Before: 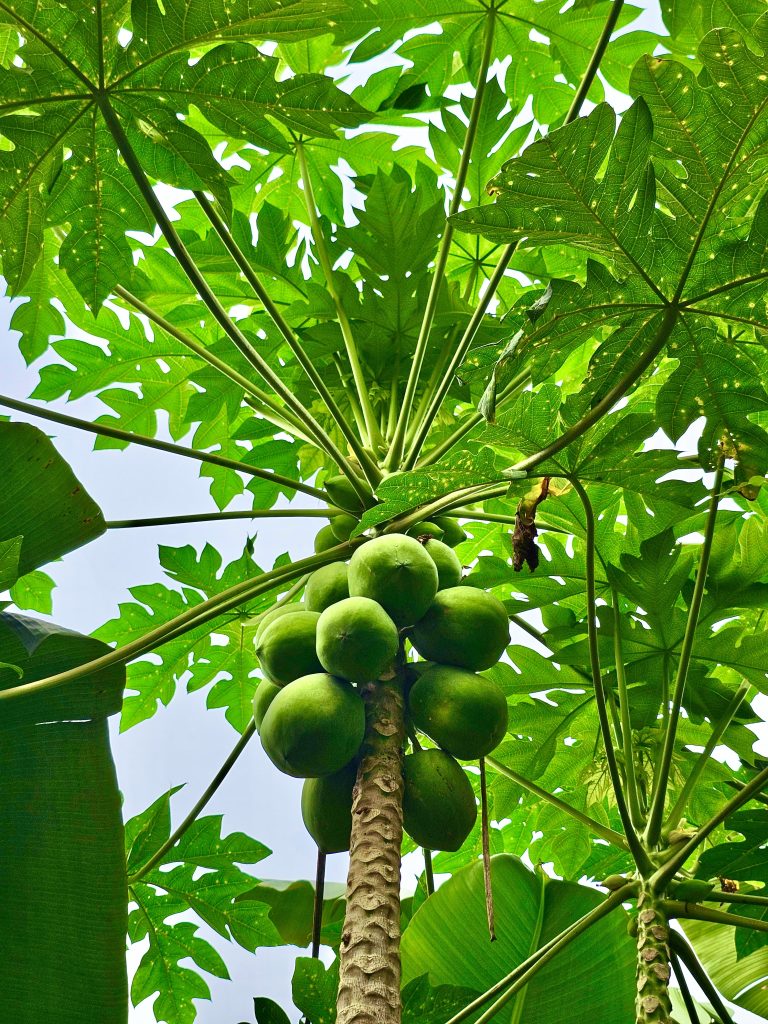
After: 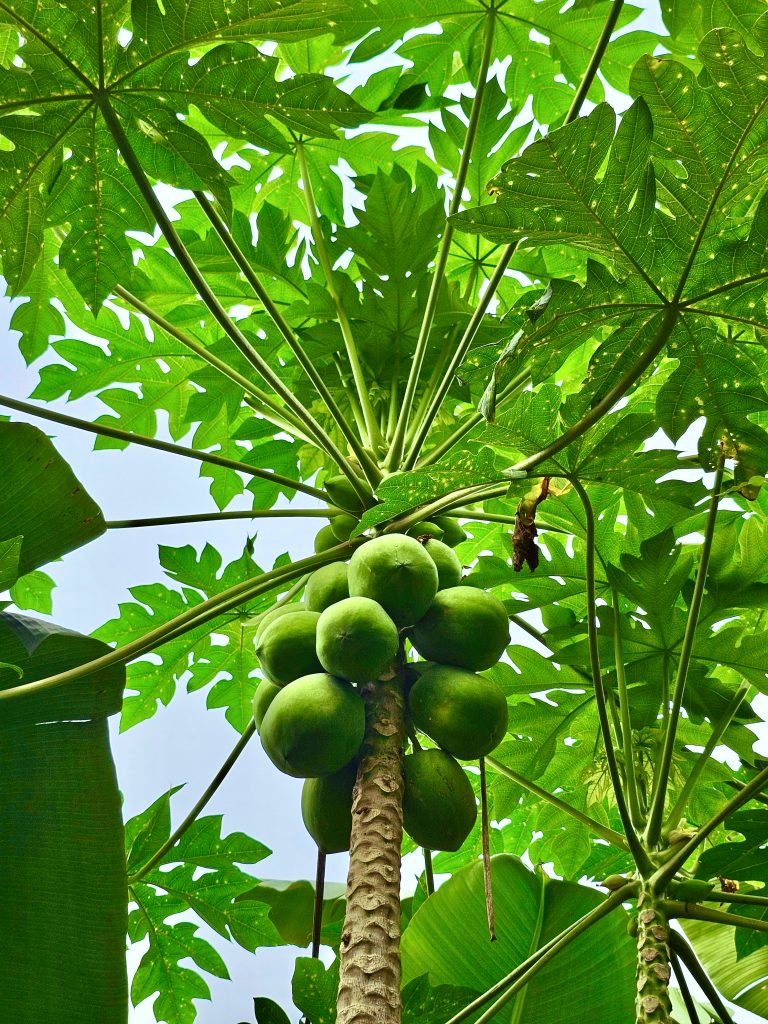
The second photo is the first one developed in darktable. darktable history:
color correction: highlights a* -2.87, highlights b* -2.17, shadows a* 2.09, shadows b* 2.64
